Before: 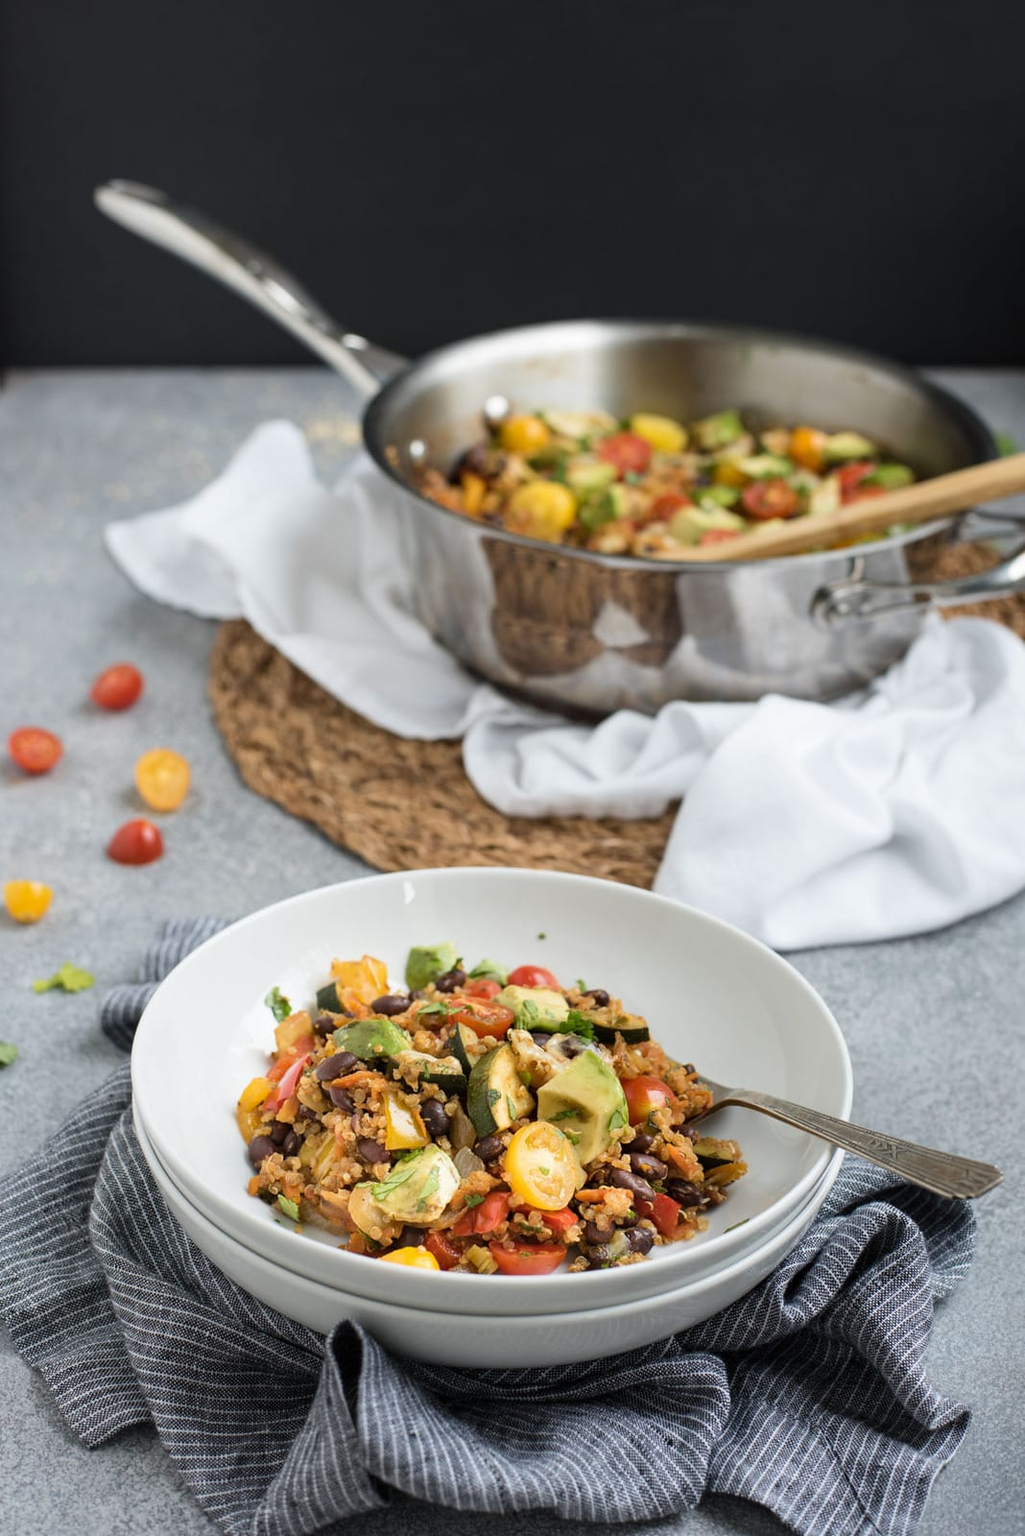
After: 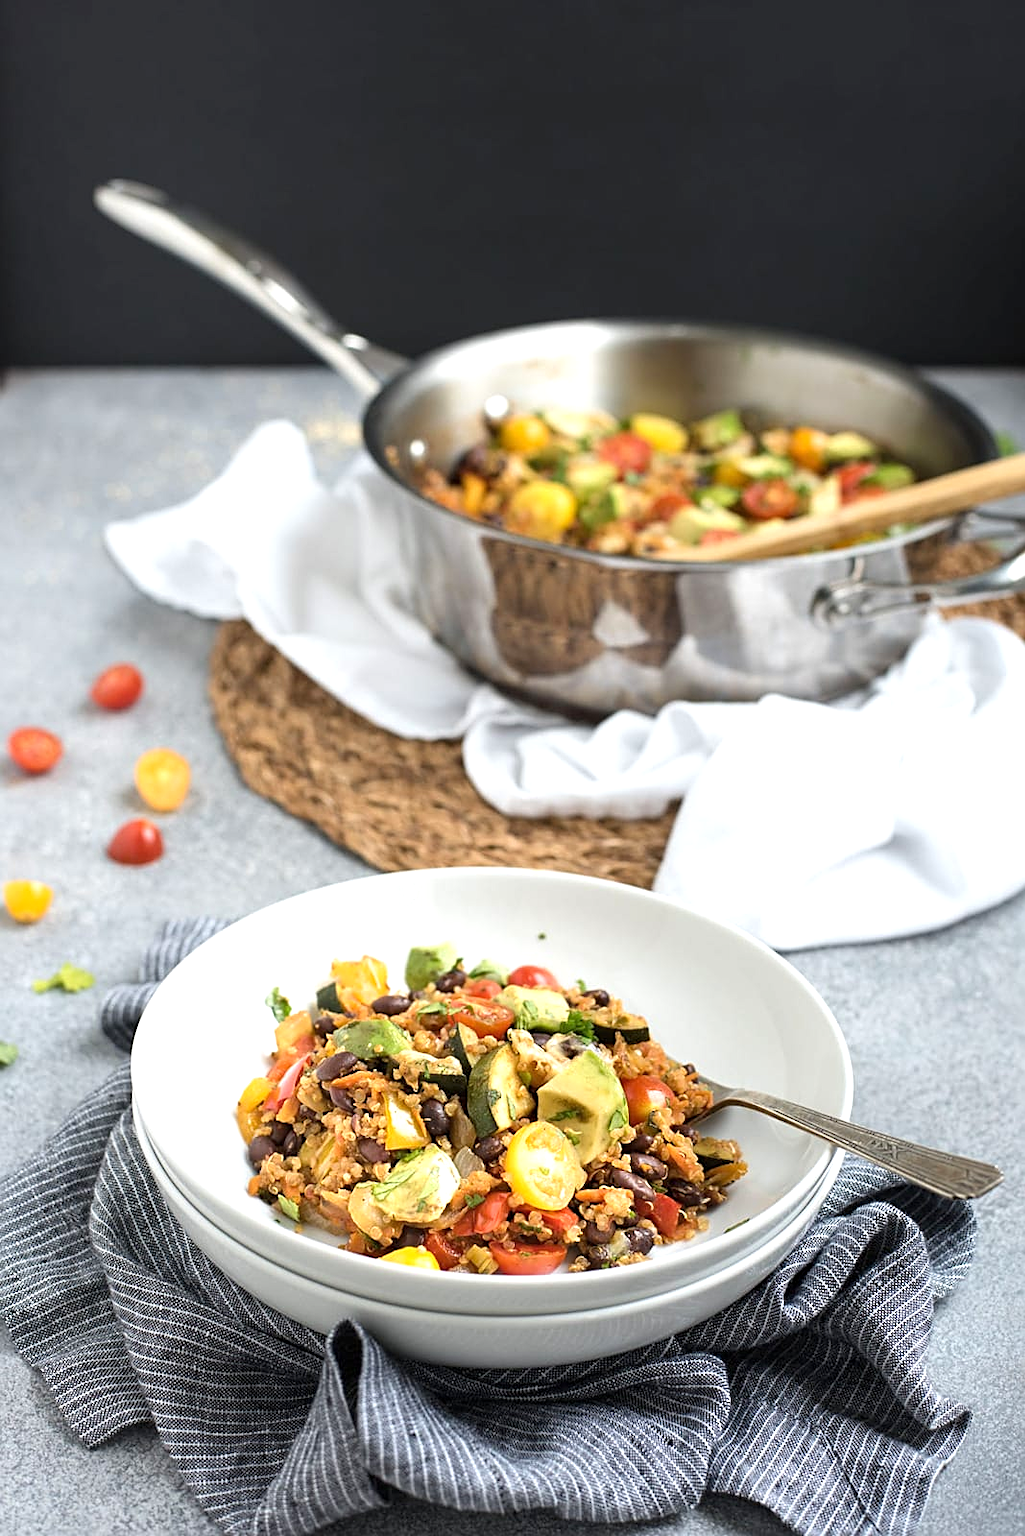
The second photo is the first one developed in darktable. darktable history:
sharpen: on, module defaults
exposure: exposure 0.574 EV, compensate highlight preservation false
